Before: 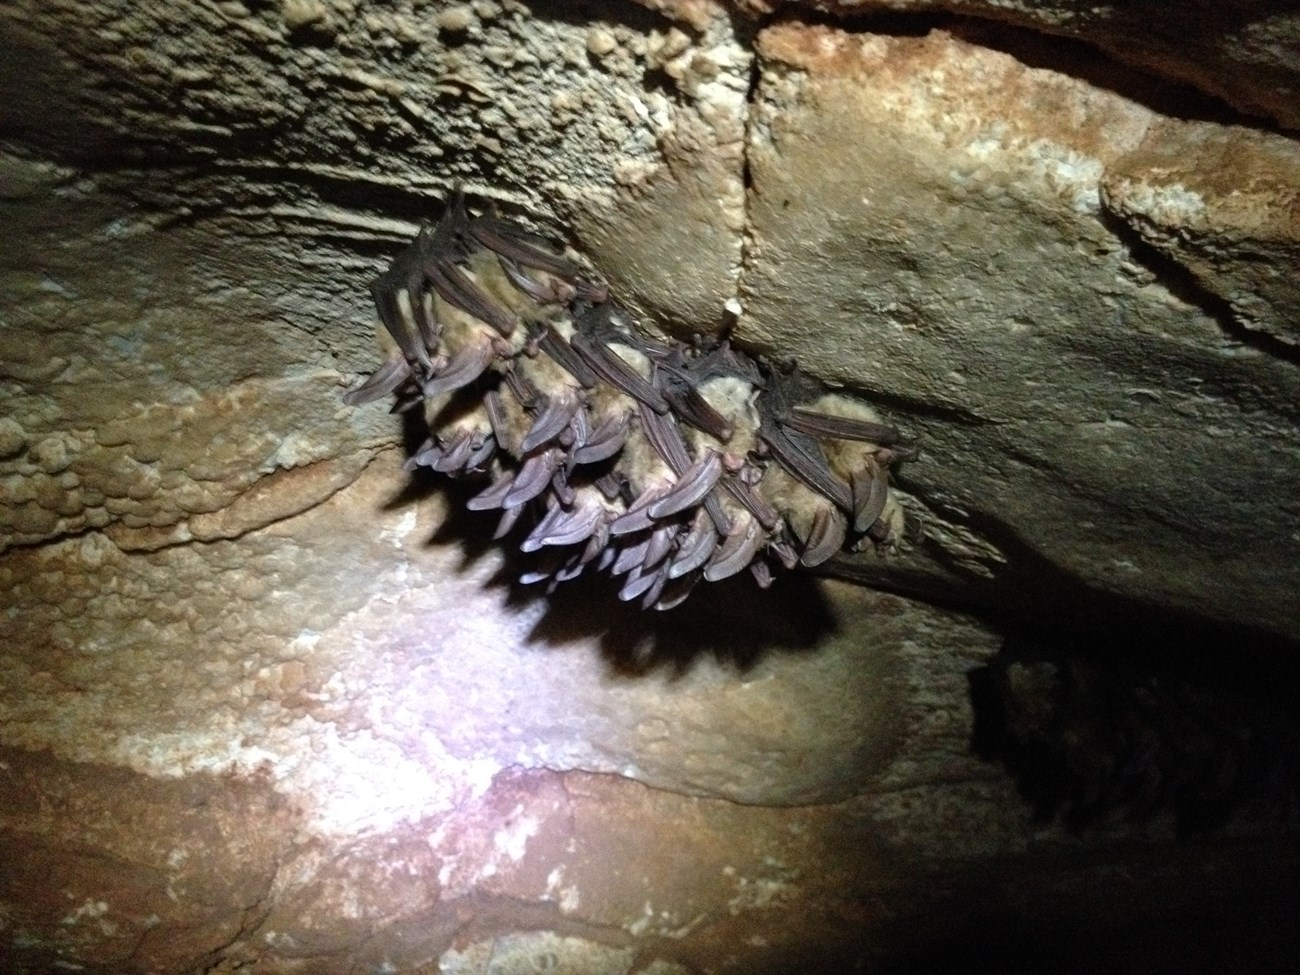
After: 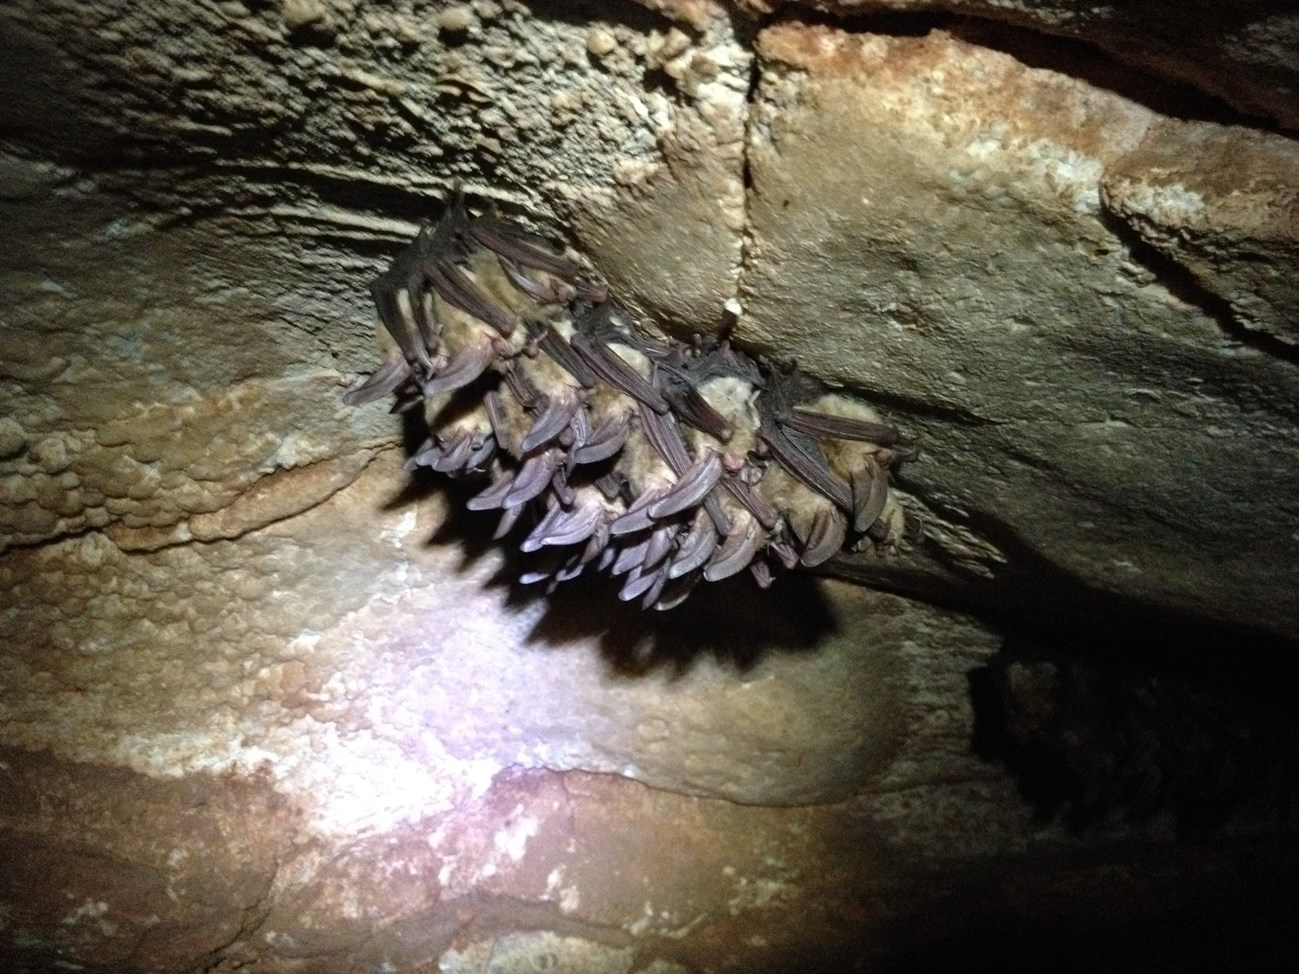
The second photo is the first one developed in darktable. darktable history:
vignetting: fall-off radius 60.95%, unbound false
